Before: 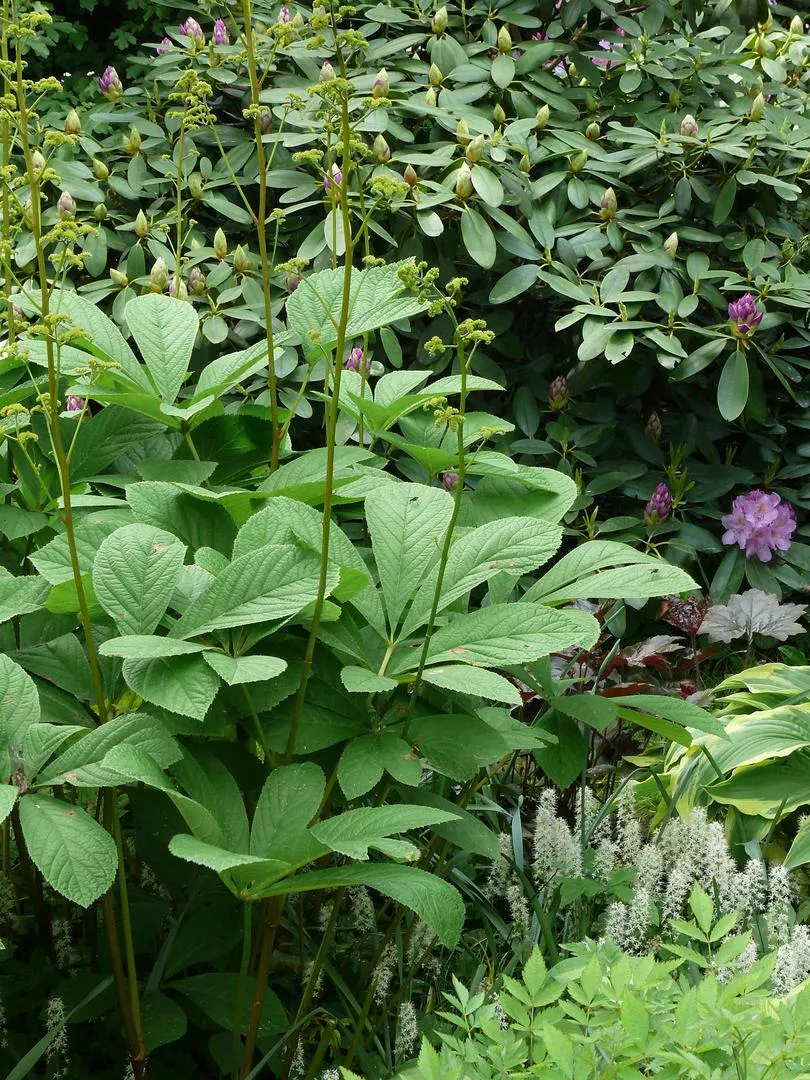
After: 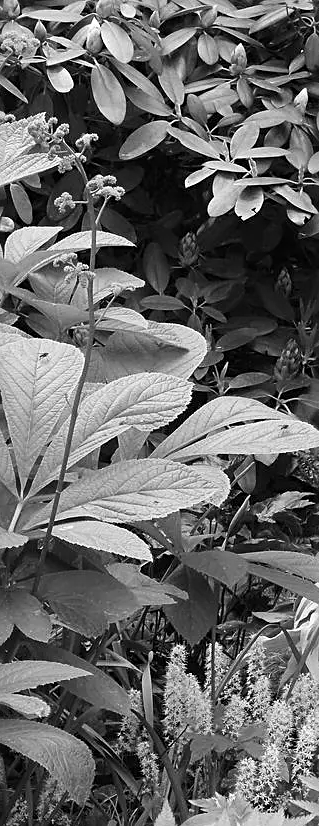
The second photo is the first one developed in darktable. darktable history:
crop: left 45.721%, top 13.393%, right 14.118%, bottom 10.01%
monochrome: on, module defaults
sharpen: on, module defaults
contrast brightness saturation: contrast 0.11, saturation -0.17
